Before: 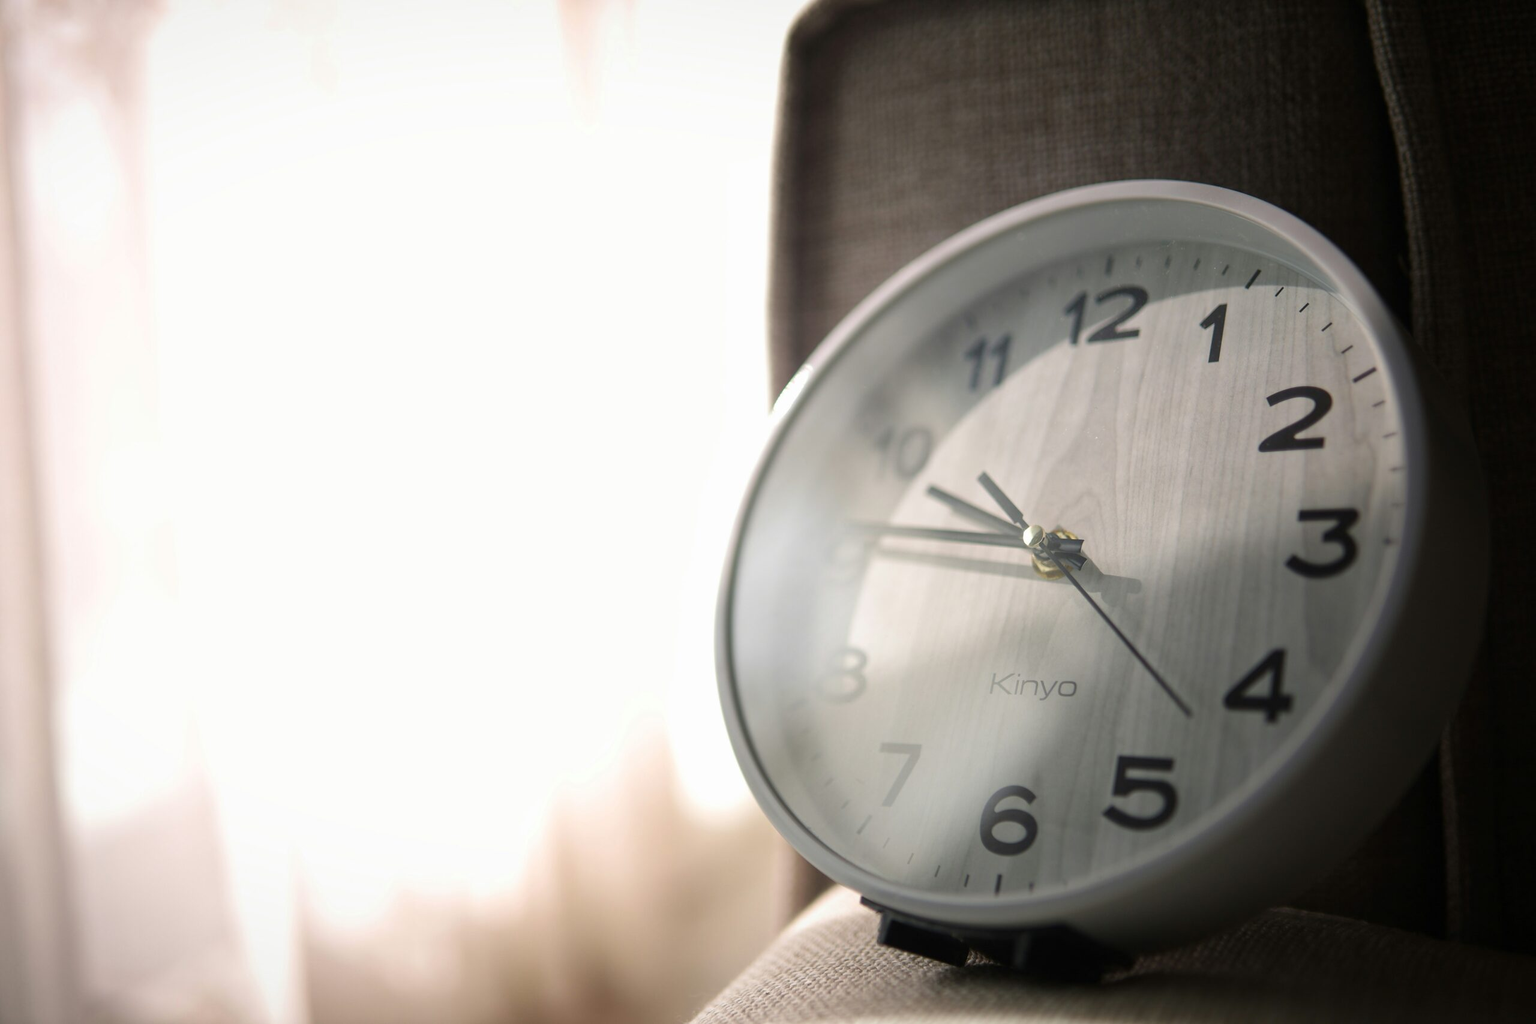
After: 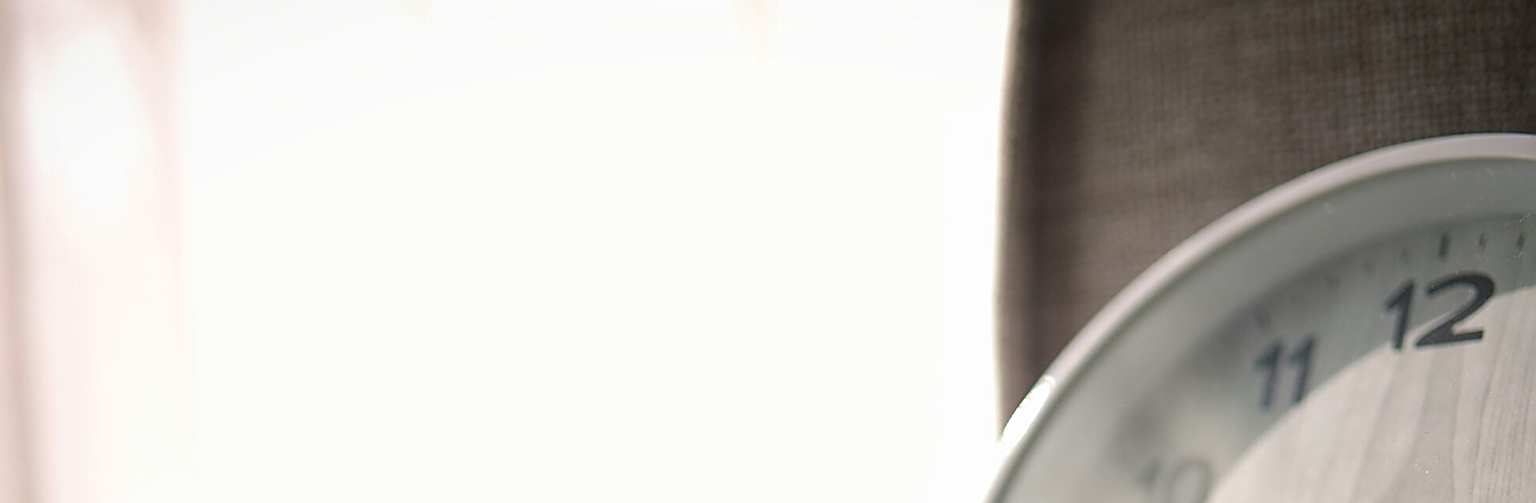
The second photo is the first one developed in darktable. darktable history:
sharpen: radius 2.638, amount 0.665
crop: left 0.573%, top 7.646%, right 23.176%, bottom 54.834%
